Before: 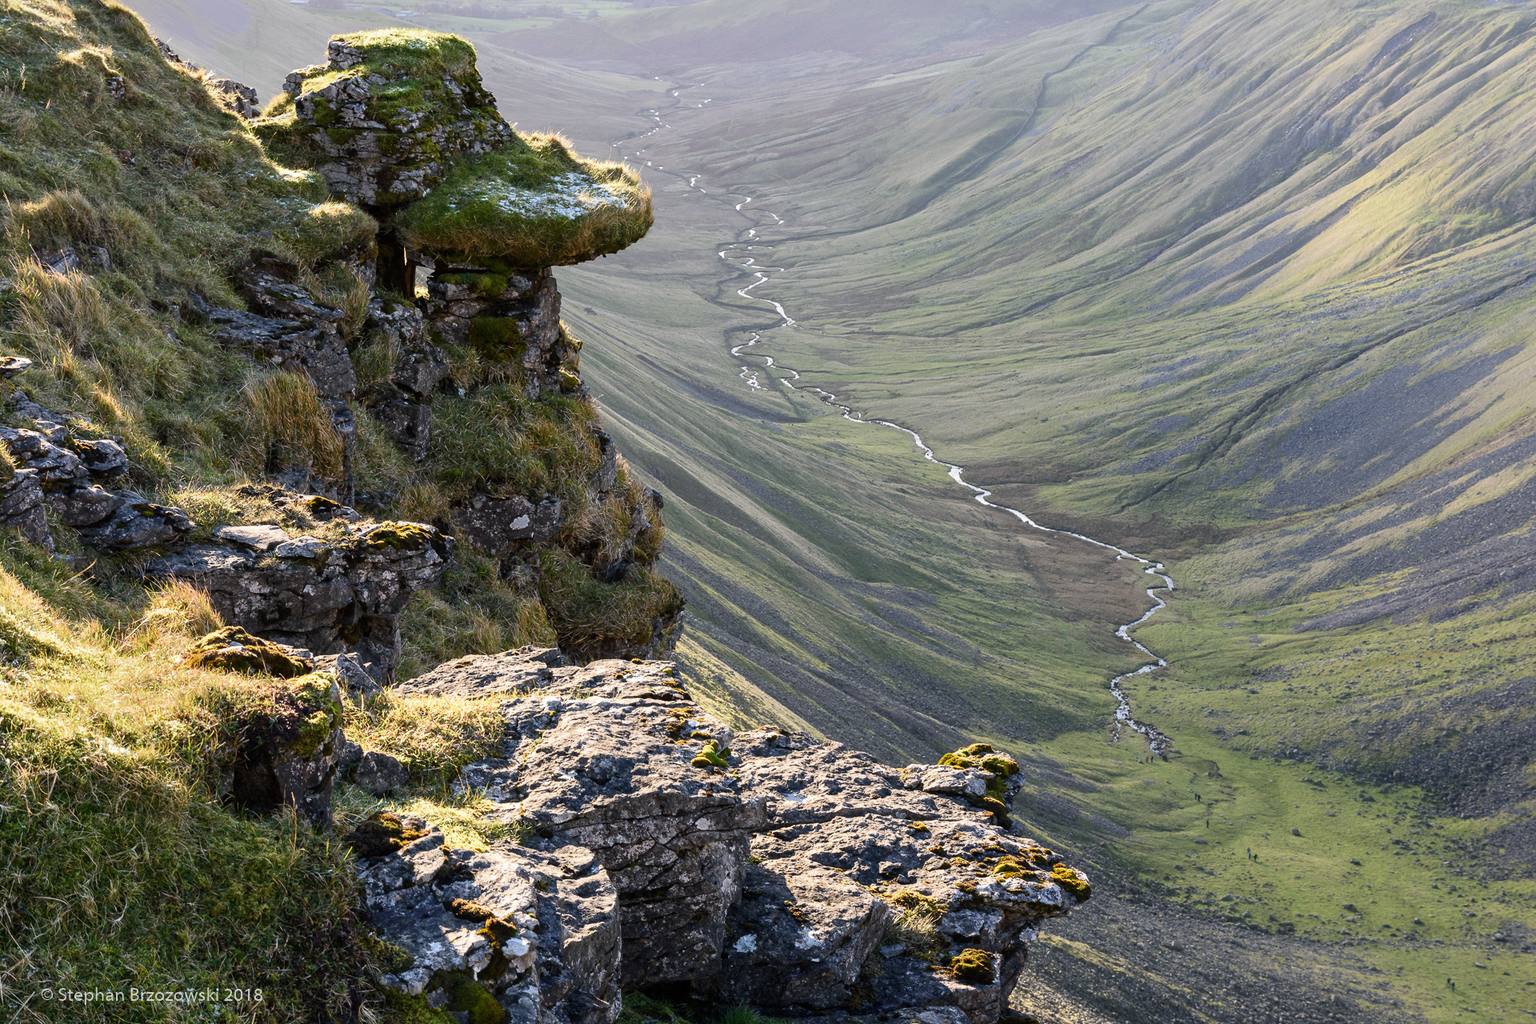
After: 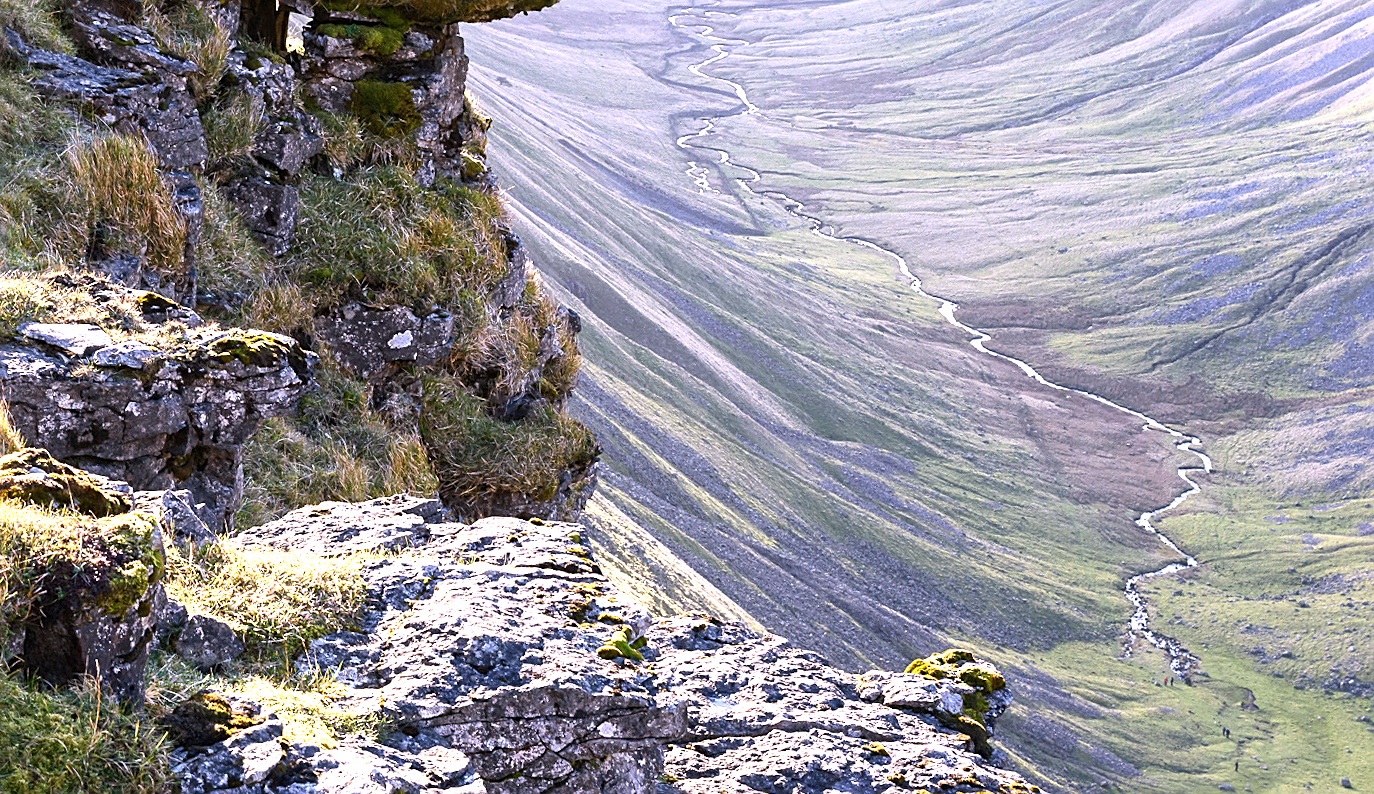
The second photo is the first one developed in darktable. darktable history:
sharpen: on, module defaults
crop and rotate: angle -3.37°, left 9.79%, top 20.73%, right 12.42%, bottom 11.82%
color balance: on, module defaults
white balance: red 1.042, blue 1.17
exposure: exposure 0.999 EV, compensate highlight preservation false
